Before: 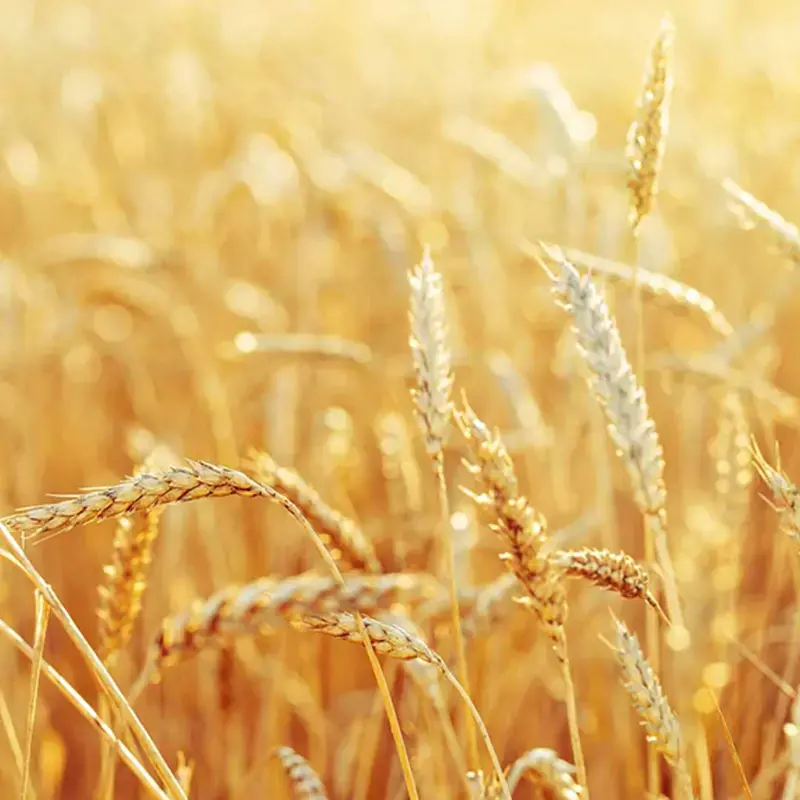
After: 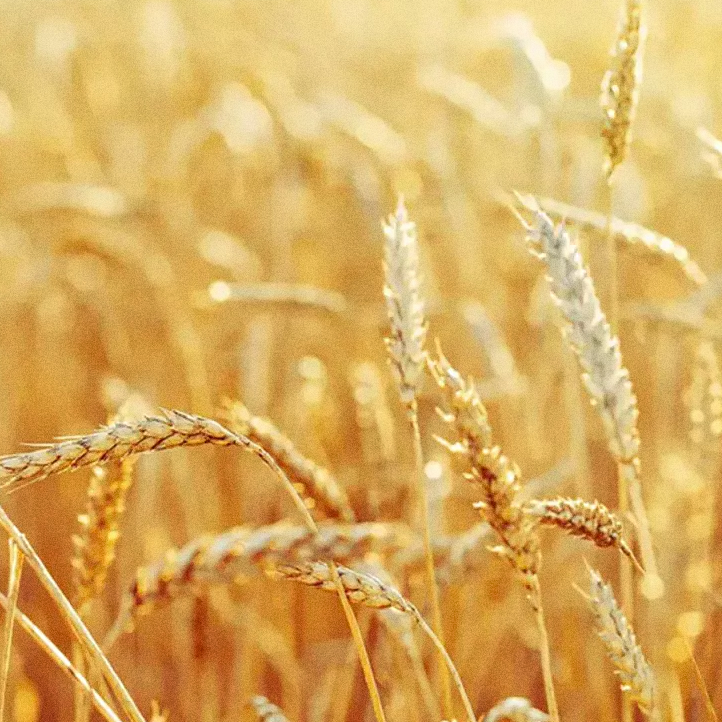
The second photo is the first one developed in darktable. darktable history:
shadows and highlights: shadows 37.27, highlights -28.18, soften with gaussian
crop: left 3.305%, top 6.436%, right 6.389%, bottom 3.258%
grain: coarseness 8.68 ISO, strength 31.94%
